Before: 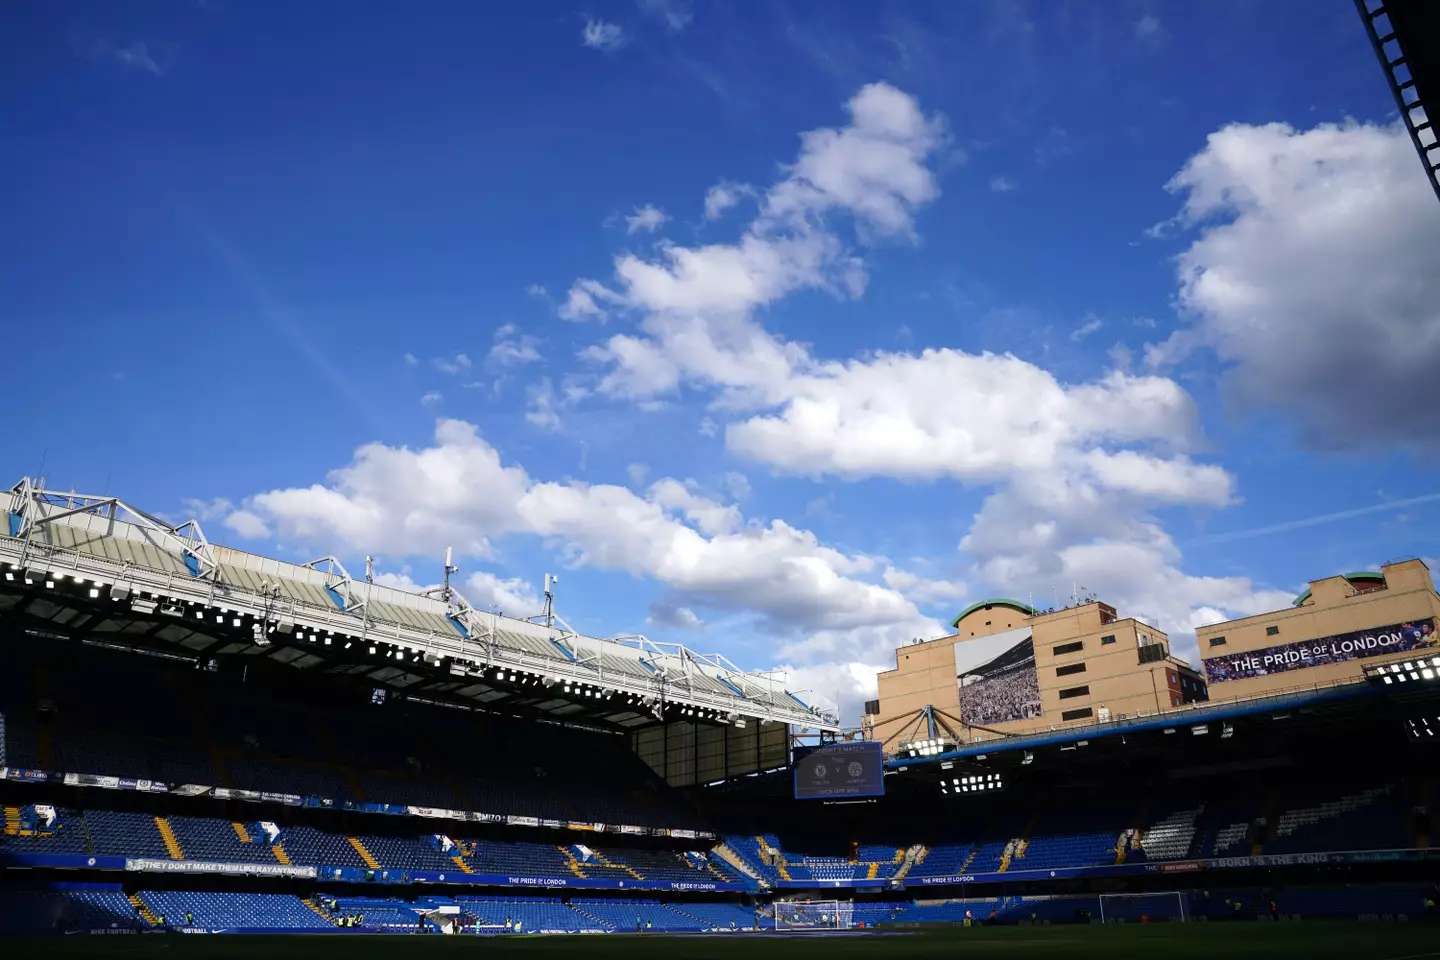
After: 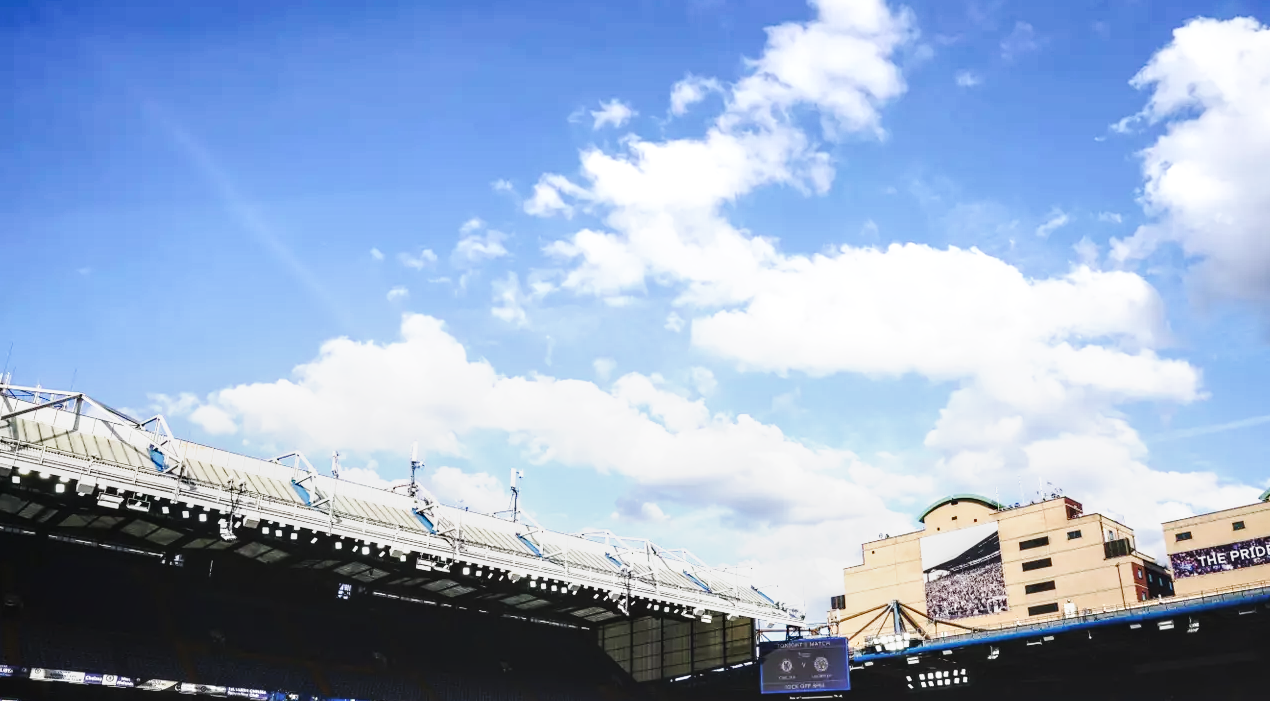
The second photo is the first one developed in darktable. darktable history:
tone equalizer: -8 EV -0.724 EV, -7 EV -0.67 EV, -6 EV -0.589 EV, -5 EV -0.36 EV, -3 EV 0.385 EV, -2 EV 0.6 EV, -1 EV 0.684 EV, +0 EV 0.747 EV, edges refinement/feathering 500, mask exposure compensation -1.57 EV, preserve details no
local contrast: on, module defaults
crop and rotate: left 2.386%, top 11.028%, right 9.409%, bottom 15.88%
base curve: curves: ch0 [(0, 0) (0.025, 0.046) (0.112, 0.277) (0.467, 0.74) (0.814, 0.929) (1, 0.942)], preserve colors none
